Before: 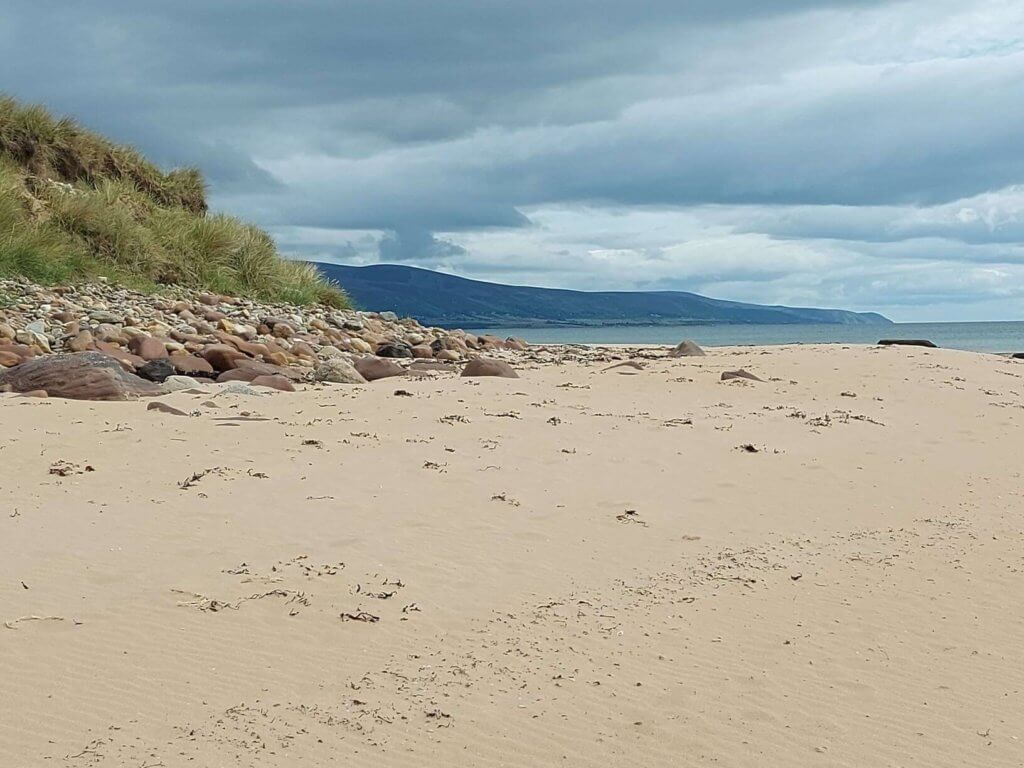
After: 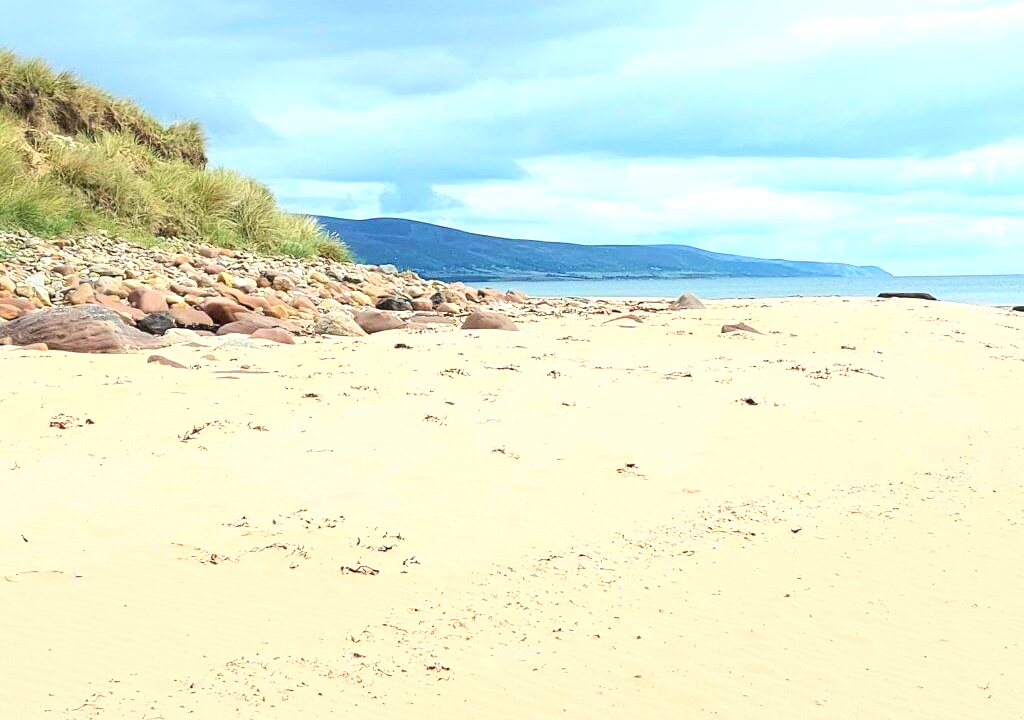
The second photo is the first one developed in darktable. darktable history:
crop and rotate: top 6.25%
tone equalizer: on, module defaults
exposure: exposure 1 EV, compensate highlight preservation false
contrast brightness saturation: contrast 0.2, brightness 0.16, saturation 0.22
